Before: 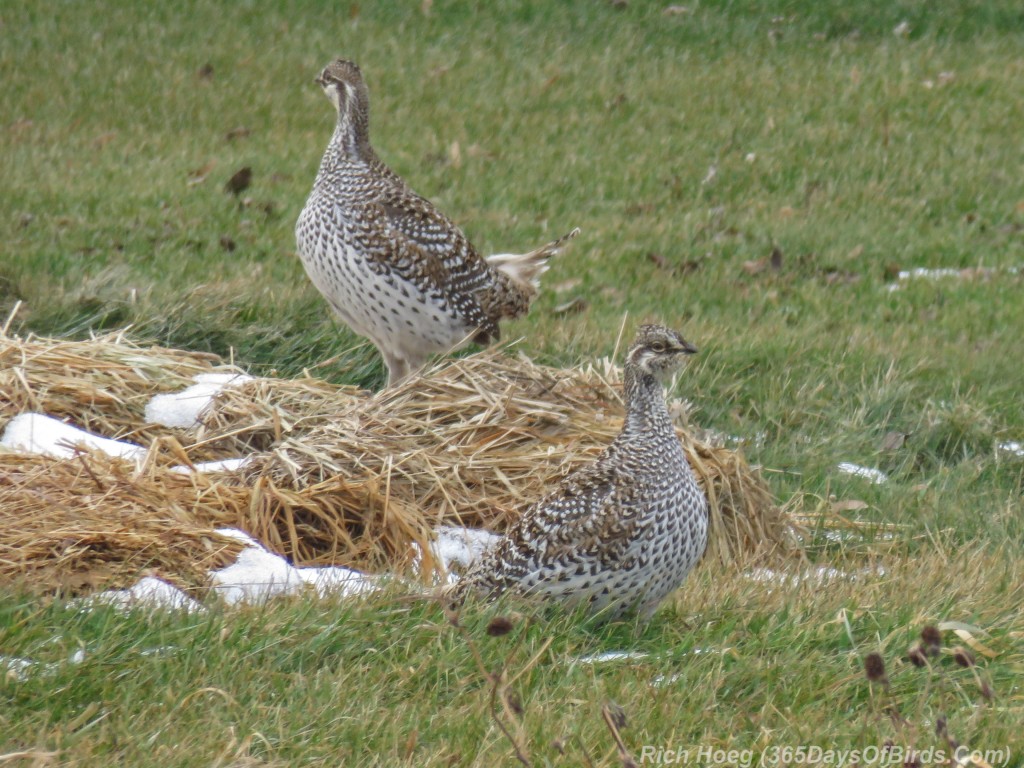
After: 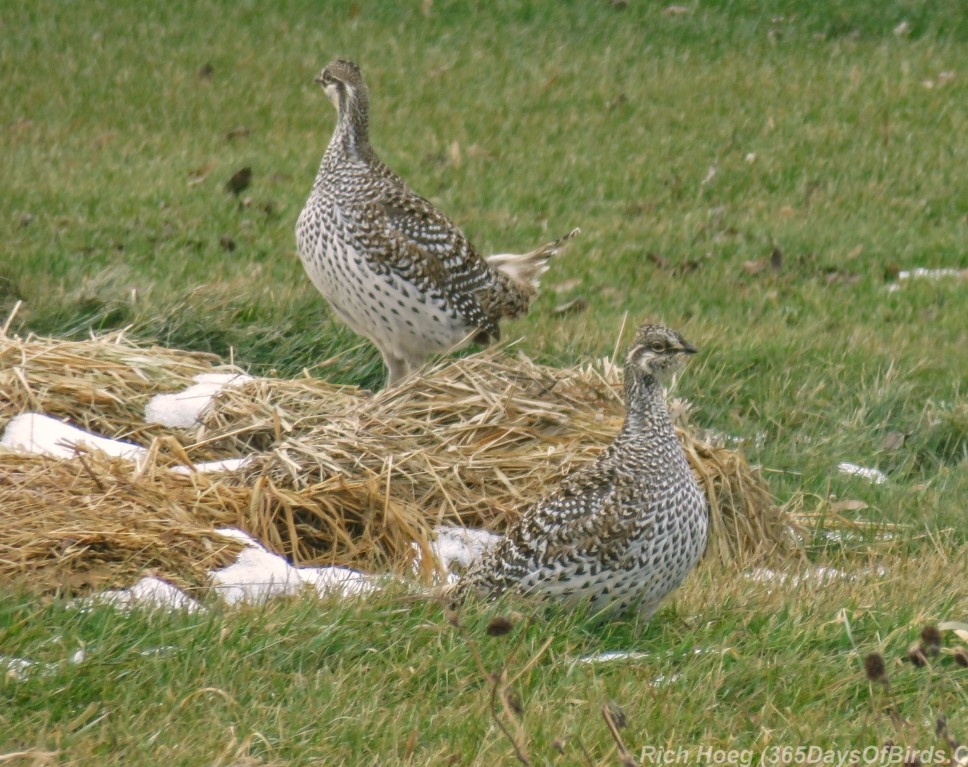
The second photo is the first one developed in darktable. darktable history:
crop and rotate: right 5.404%
color correction: highlights a* 4.33, highlights b* 4.96, shadows a* -6.92, shadows b* 4.68
